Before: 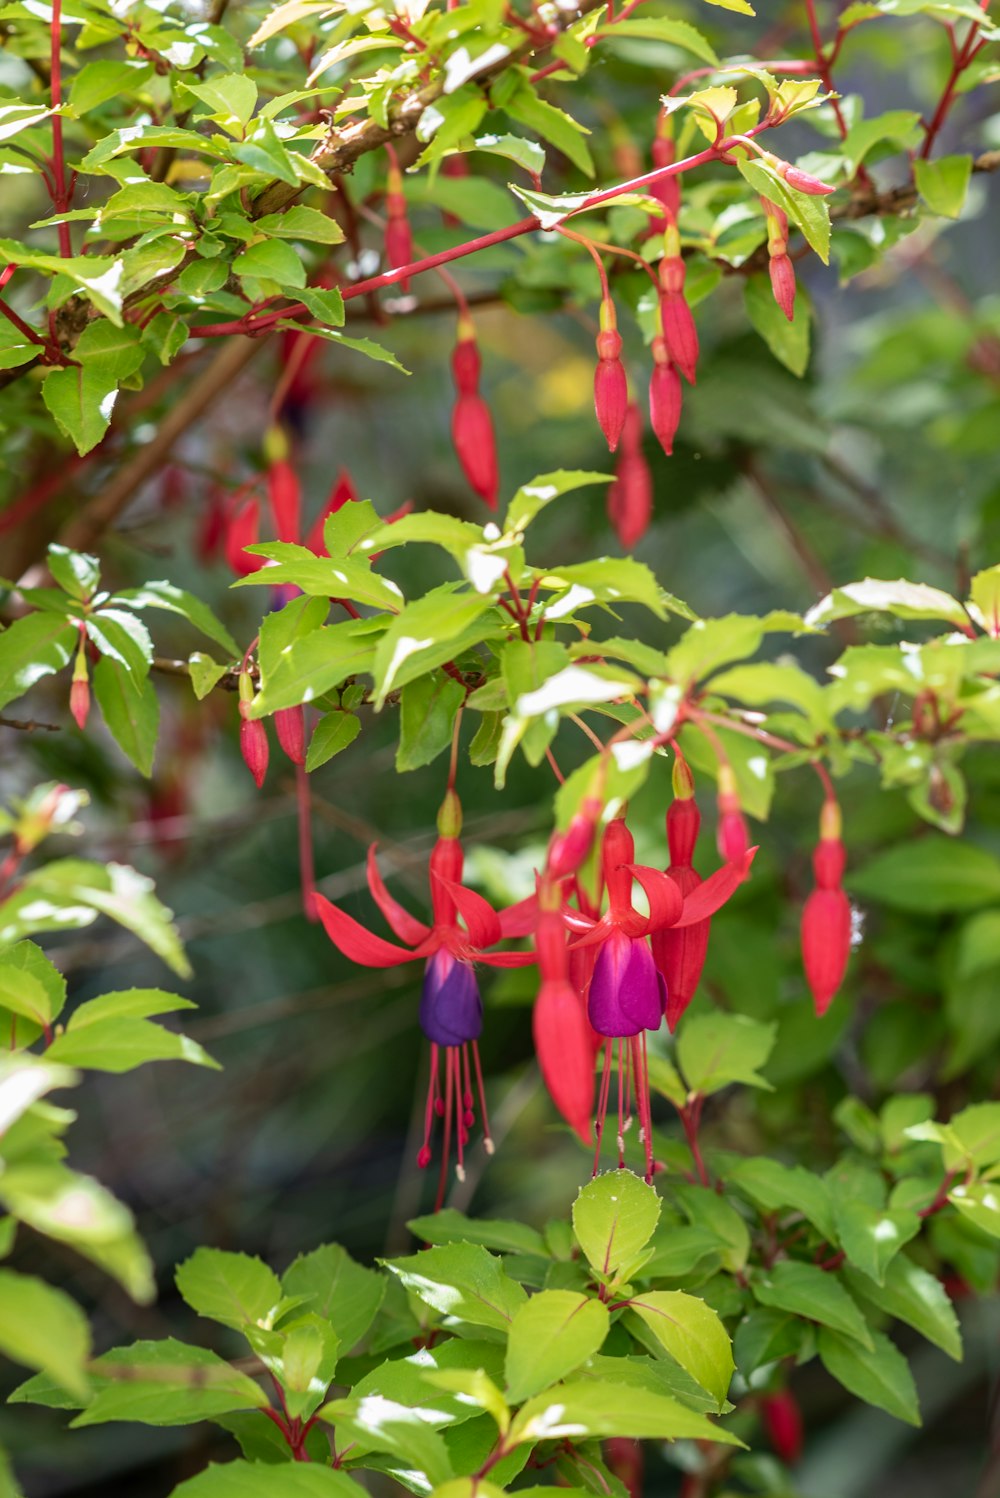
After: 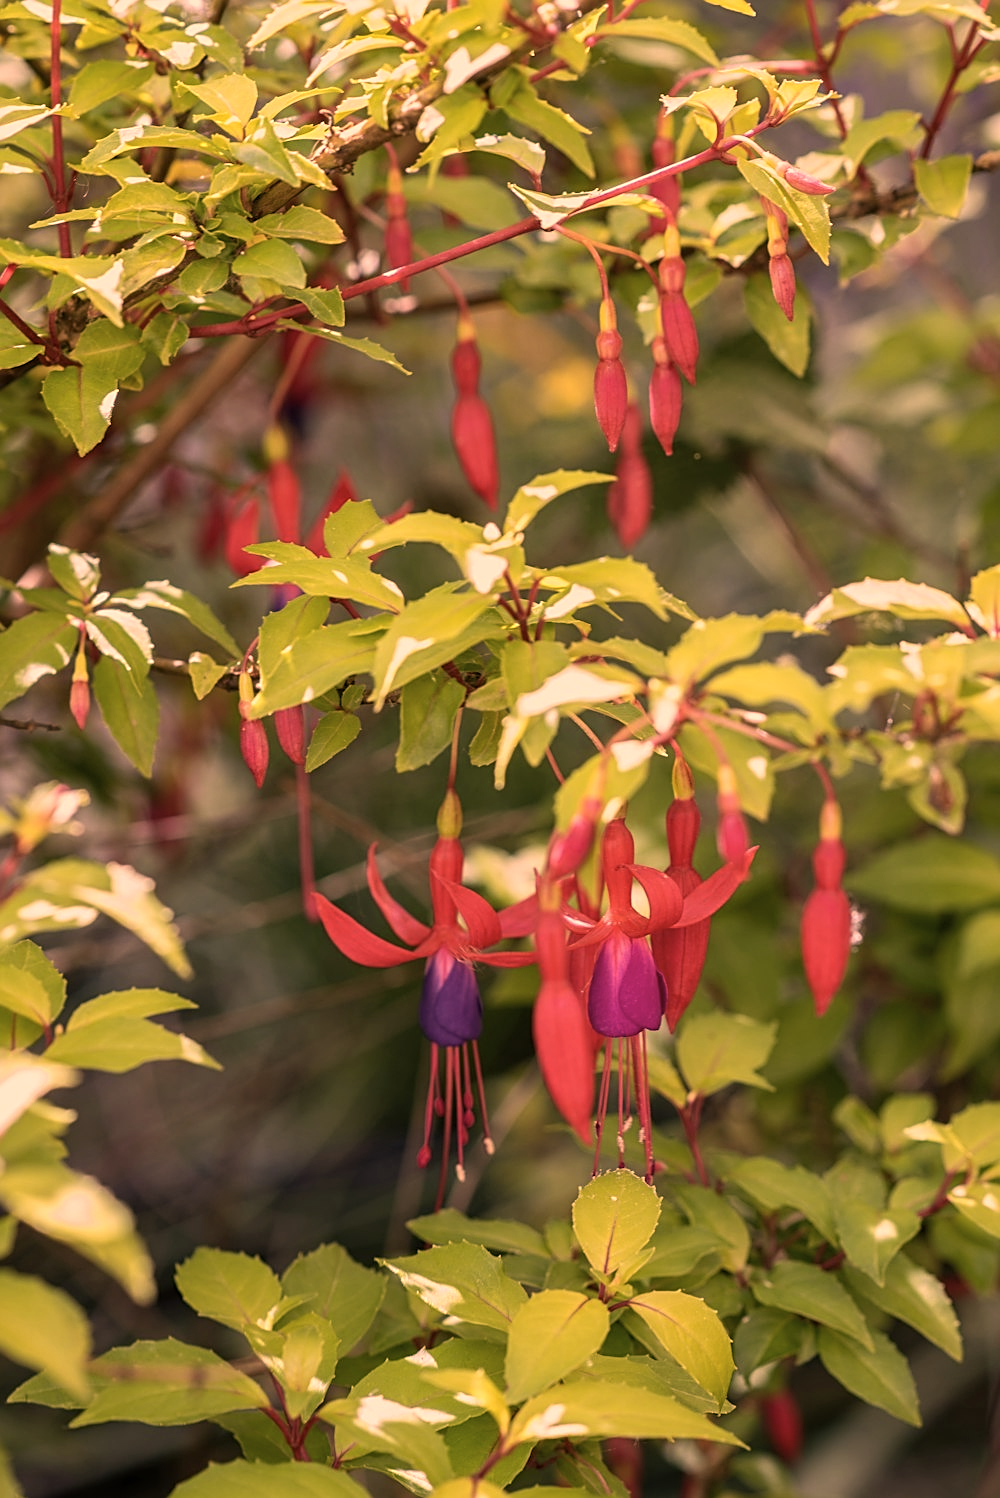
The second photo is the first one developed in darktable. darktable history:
sharpen: on, module defaults
color correction: highlights a* 40, highlights b* 40, saturation 0.69
